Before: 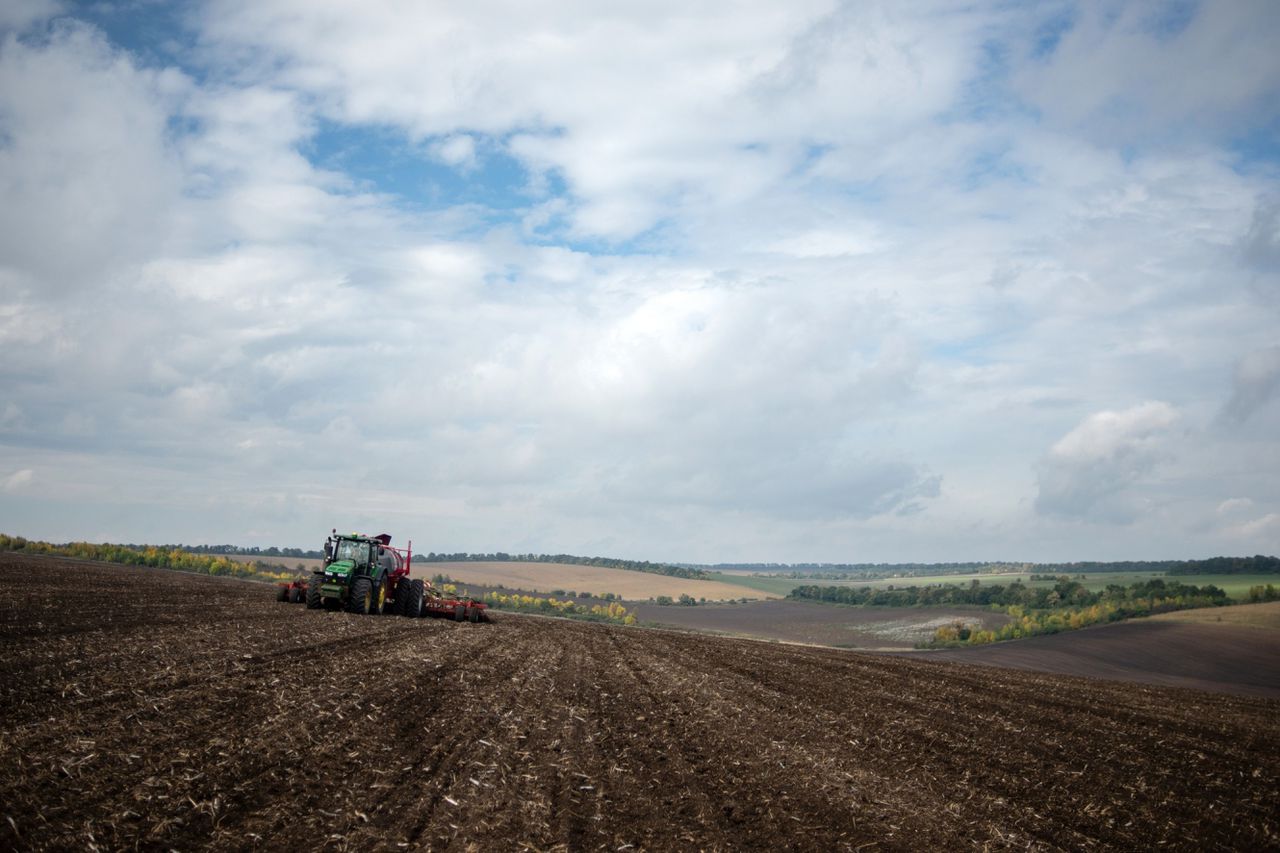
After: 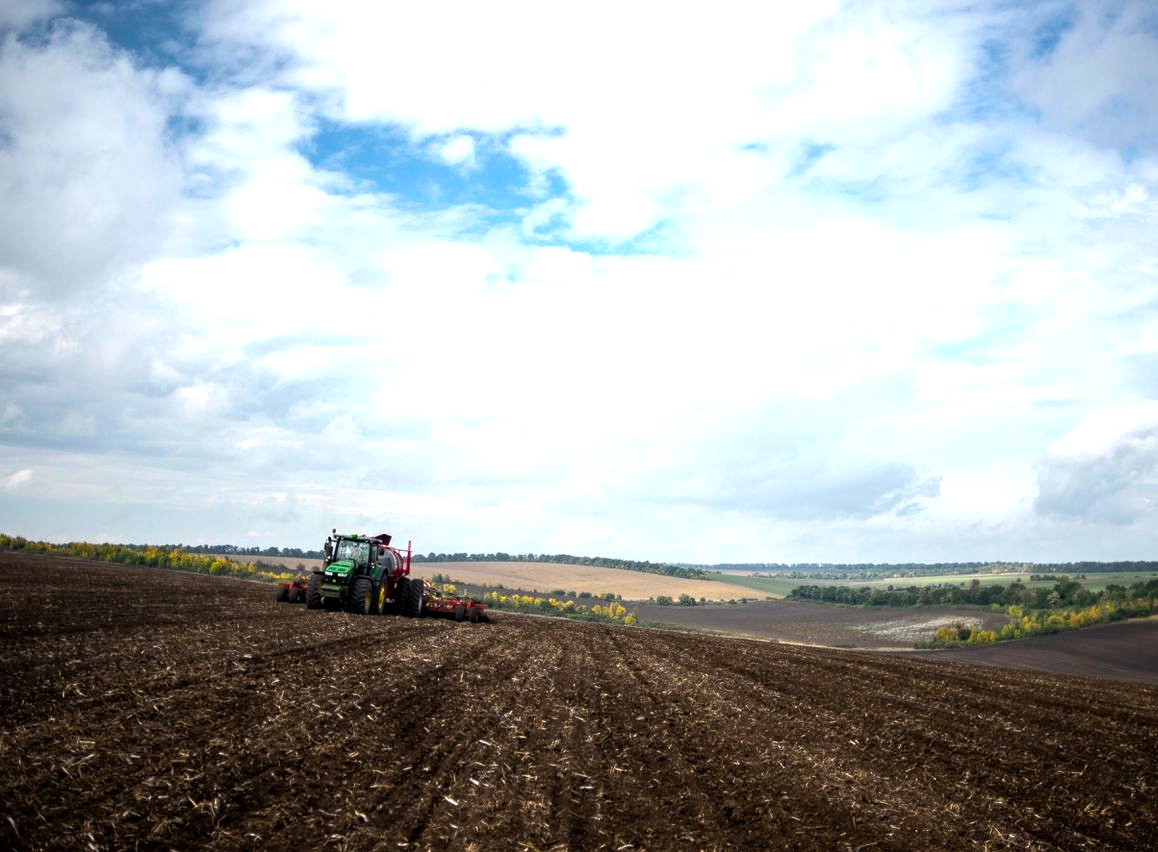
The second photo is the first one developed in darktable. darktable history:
crop: right 9.494%, bottom 0.031%
color balance rgb: linear chroma grading › global chroma 0.34%, perceptual saturation grading › global saturation 25.365%, perceptual brilliance grading › global brilliance -4.192%, perceptual brilliance grading › highlights 23.989%, perceptual brilliance grading › mid-tones 7.414%, perceptual brilliance grading › shadows -5.032%, global vibrance 5.669%, contrast 3.478%
local contrast: highlights 103%, shadows 100%, detail 119%, midtone range 0.2
